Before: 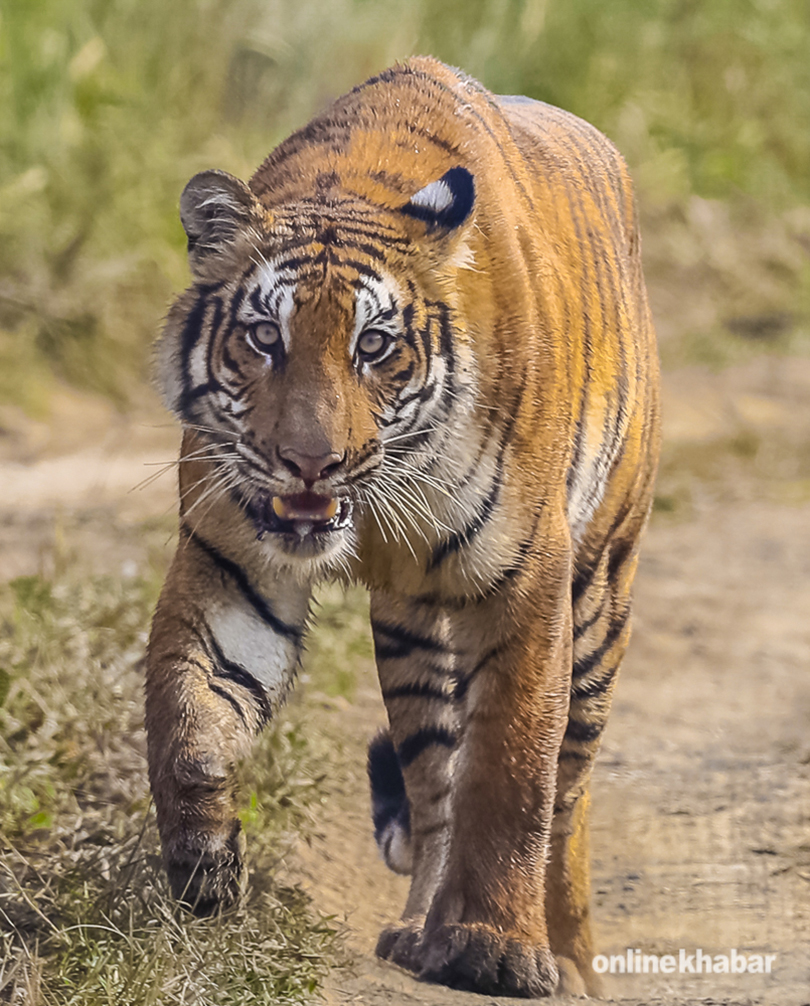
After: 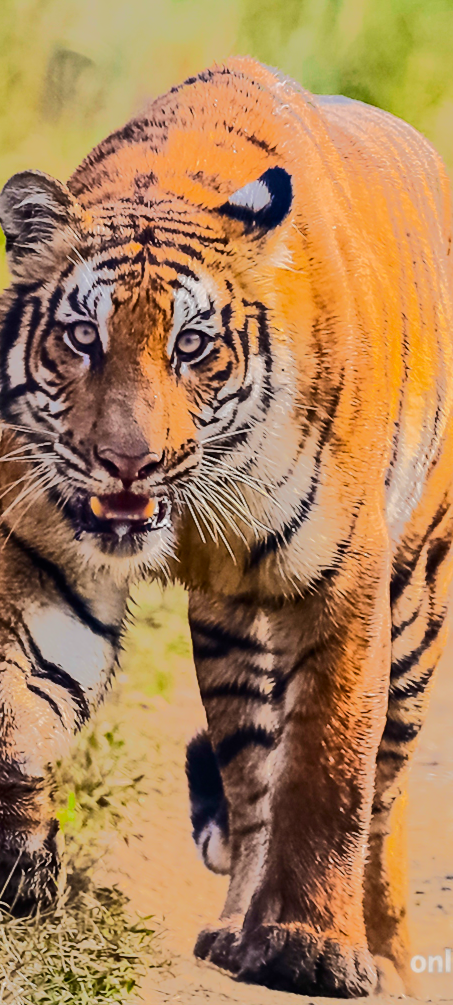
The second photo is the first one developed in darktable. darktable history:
exposure: exposure 0.224 EV, compensate exposure bias true, compensate highlight preservation false
contrast brightness saturation: contrast 0.172, saturation 0.302
crop and rotate: left 22.504%, right 21.545%
tone equalizer: -8 EV -0.502 EV, -7 EV -0.35 EV, -6 EV -0.078 EV, -5 EV 0.433 EV, -4 EV 0.989 EV, -3 EV 0.778 EV, -2 EV -0.011 EV, -1 EV 0.14 EV, +0 EV -0.011 EV, edges refinement/feathering 500, mask exposure compensation -1.57 EV, preserve details no
